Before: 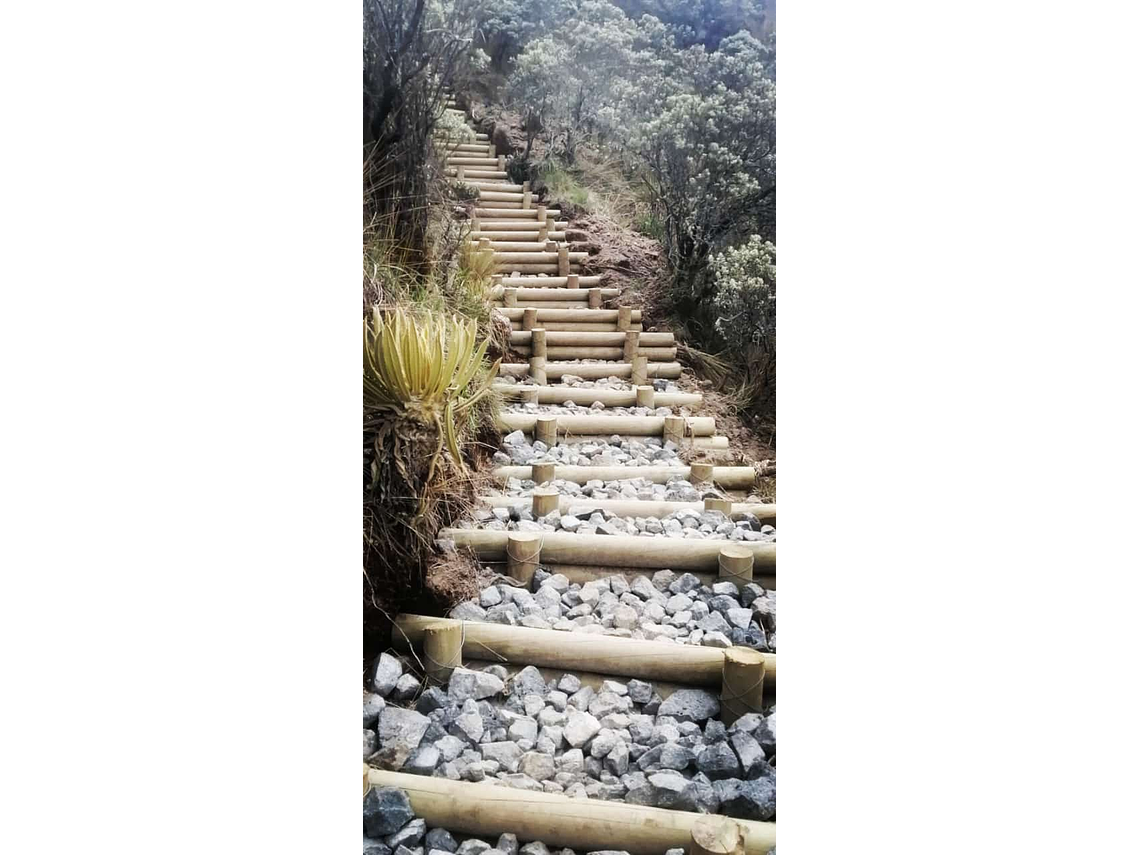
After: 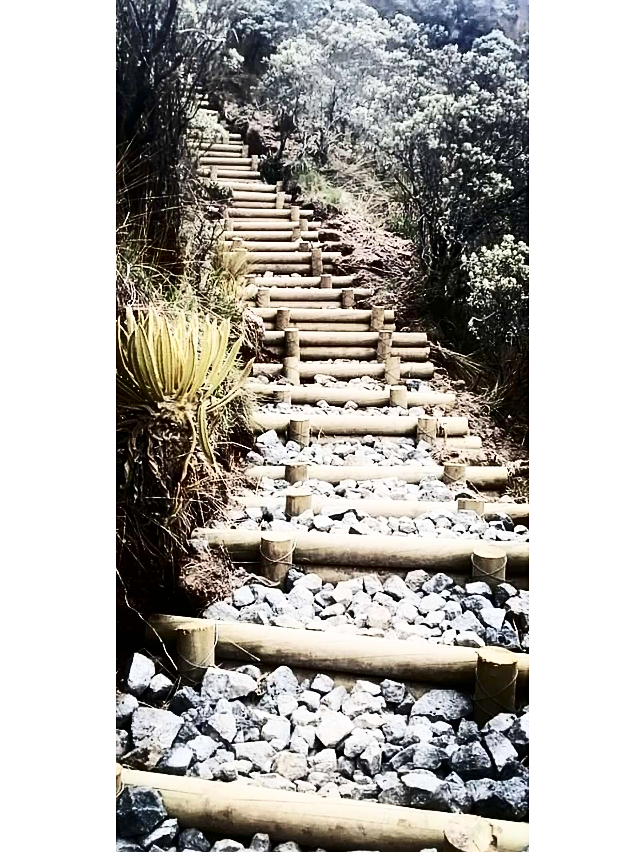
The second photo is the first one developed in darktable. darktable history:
contrast brightness saturation: contrast 0.5, saturation -0.1
crop: left 21.674%, right 22.086%
sharpen: on, module defaults
